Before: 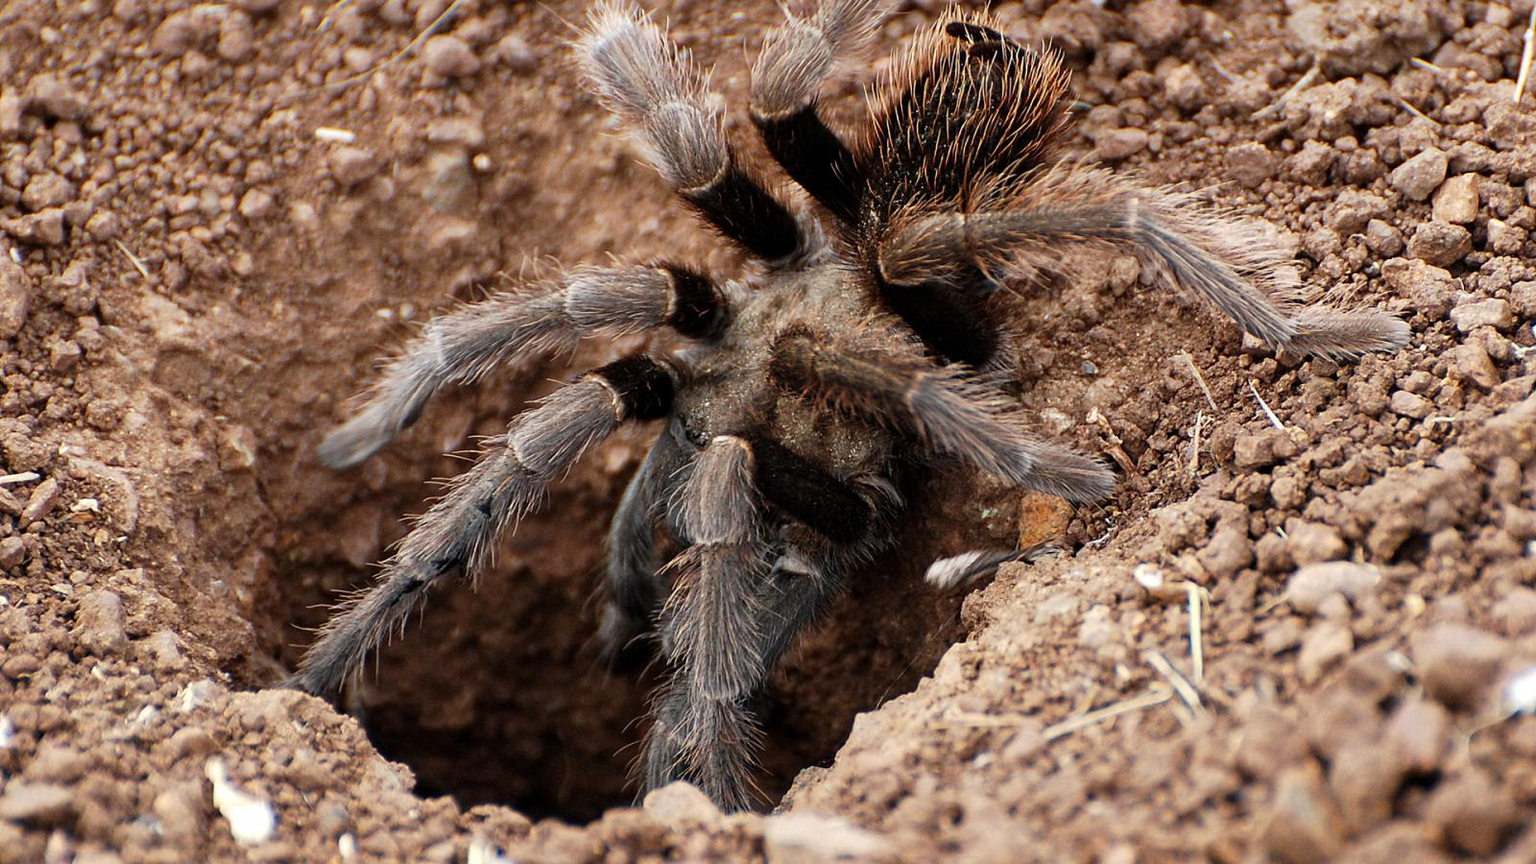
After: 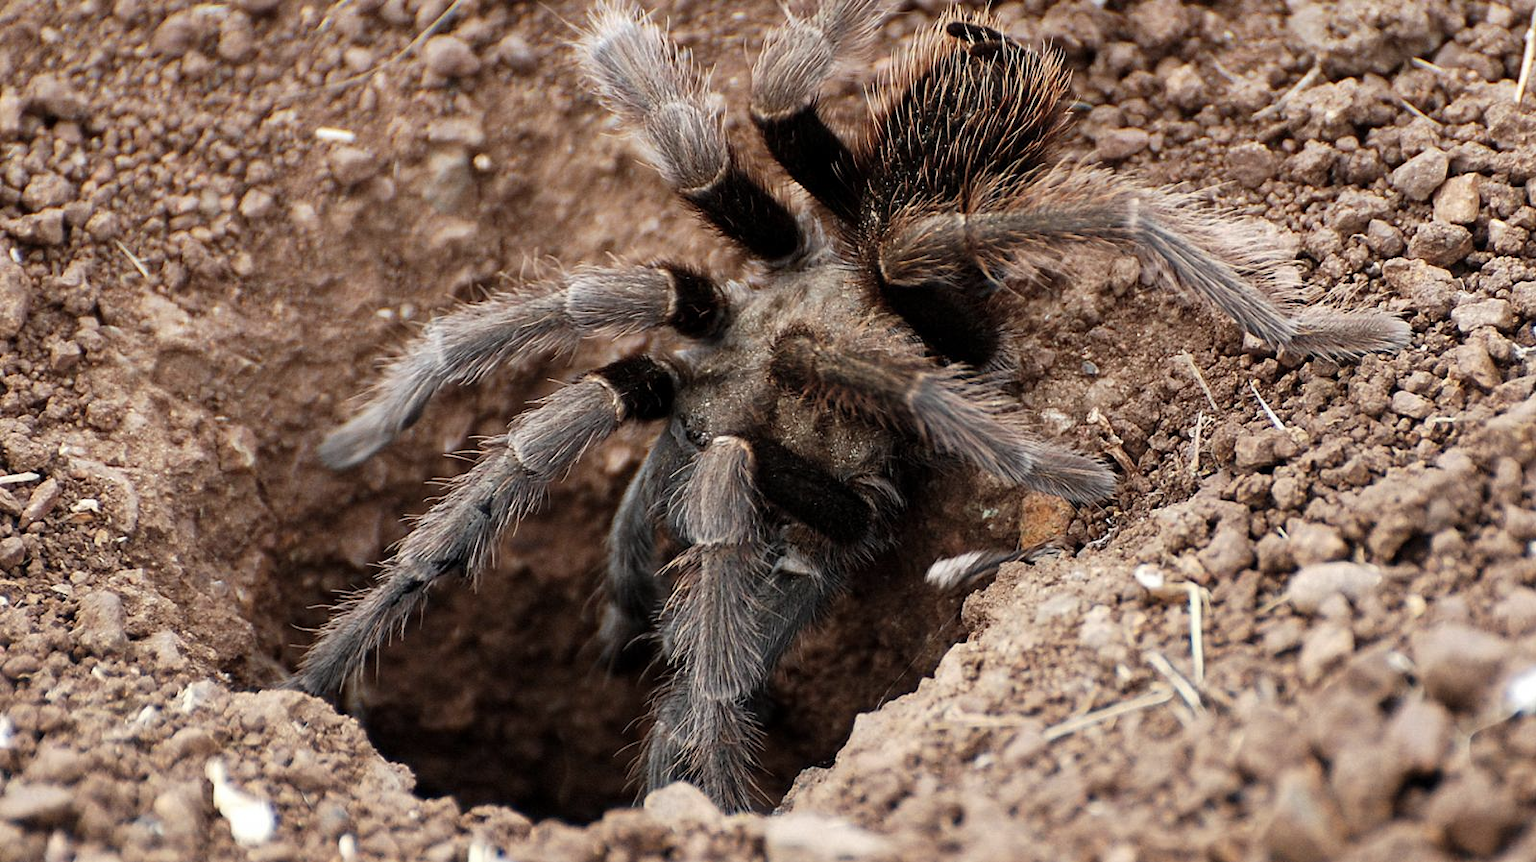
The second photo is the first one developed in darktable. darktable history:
crop: top 0.05%, bottom 0.098%
color correction: saturation 0.8
